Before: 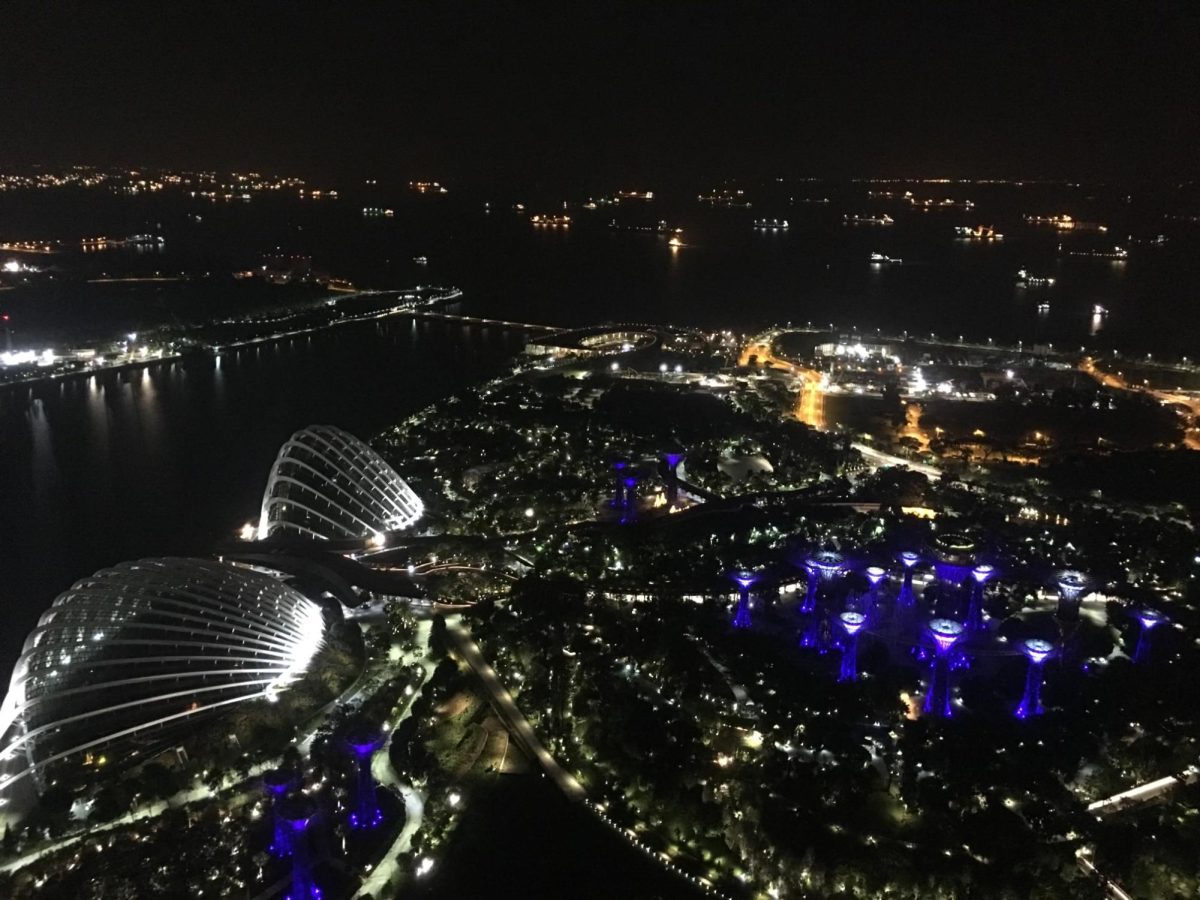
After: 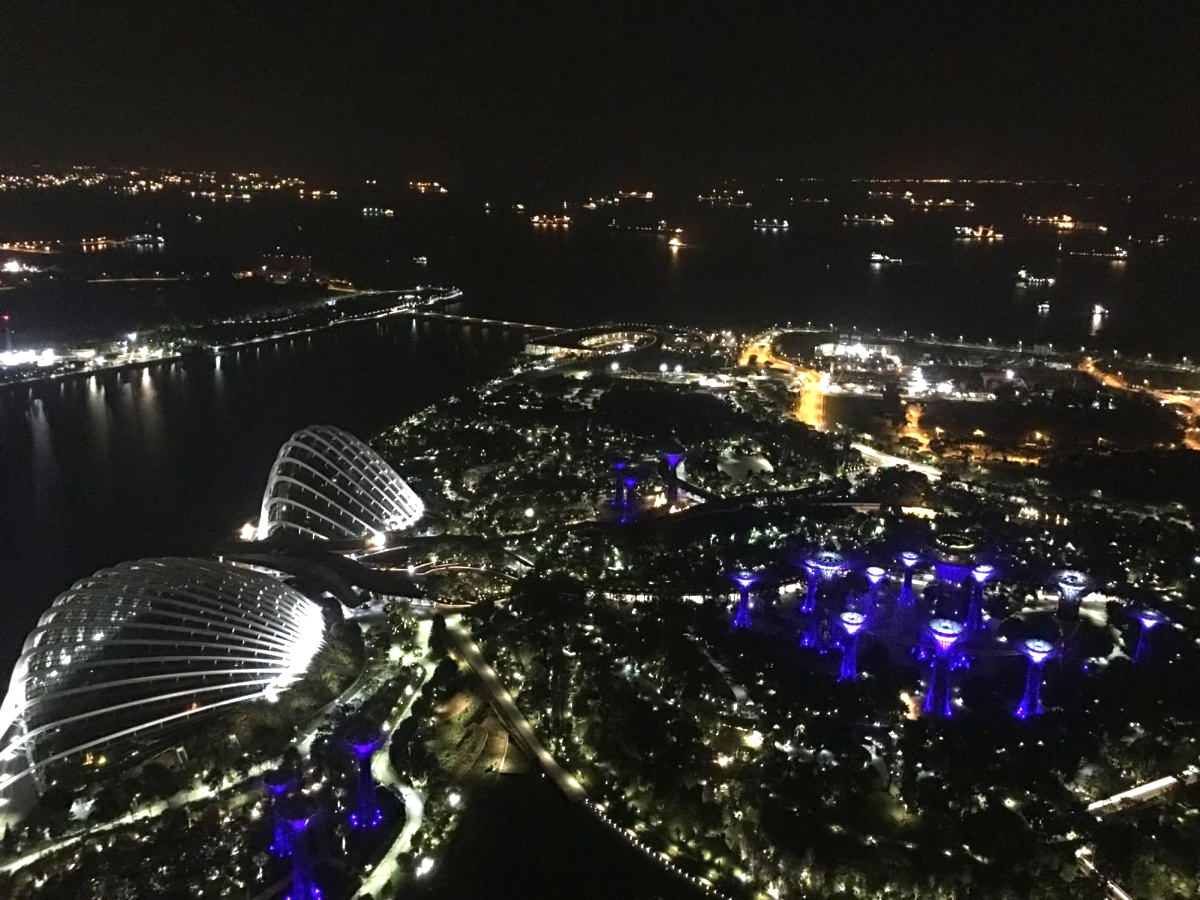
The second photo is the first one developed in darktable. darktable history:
exposure: black level correction 0, exposure 0.7 EV, compensate exposure bias true, compensate highlight preservation false
contrast equalizer: y [[0.5 ×4, 0.524, 0.59], [0.5 ×6], [0.5 ×6], [0, 0, 0, 0.01, 0.045, 0.012], [0, 0, 0, 0.044, 0.195, 0.131]]
haze removal: adaptive false
